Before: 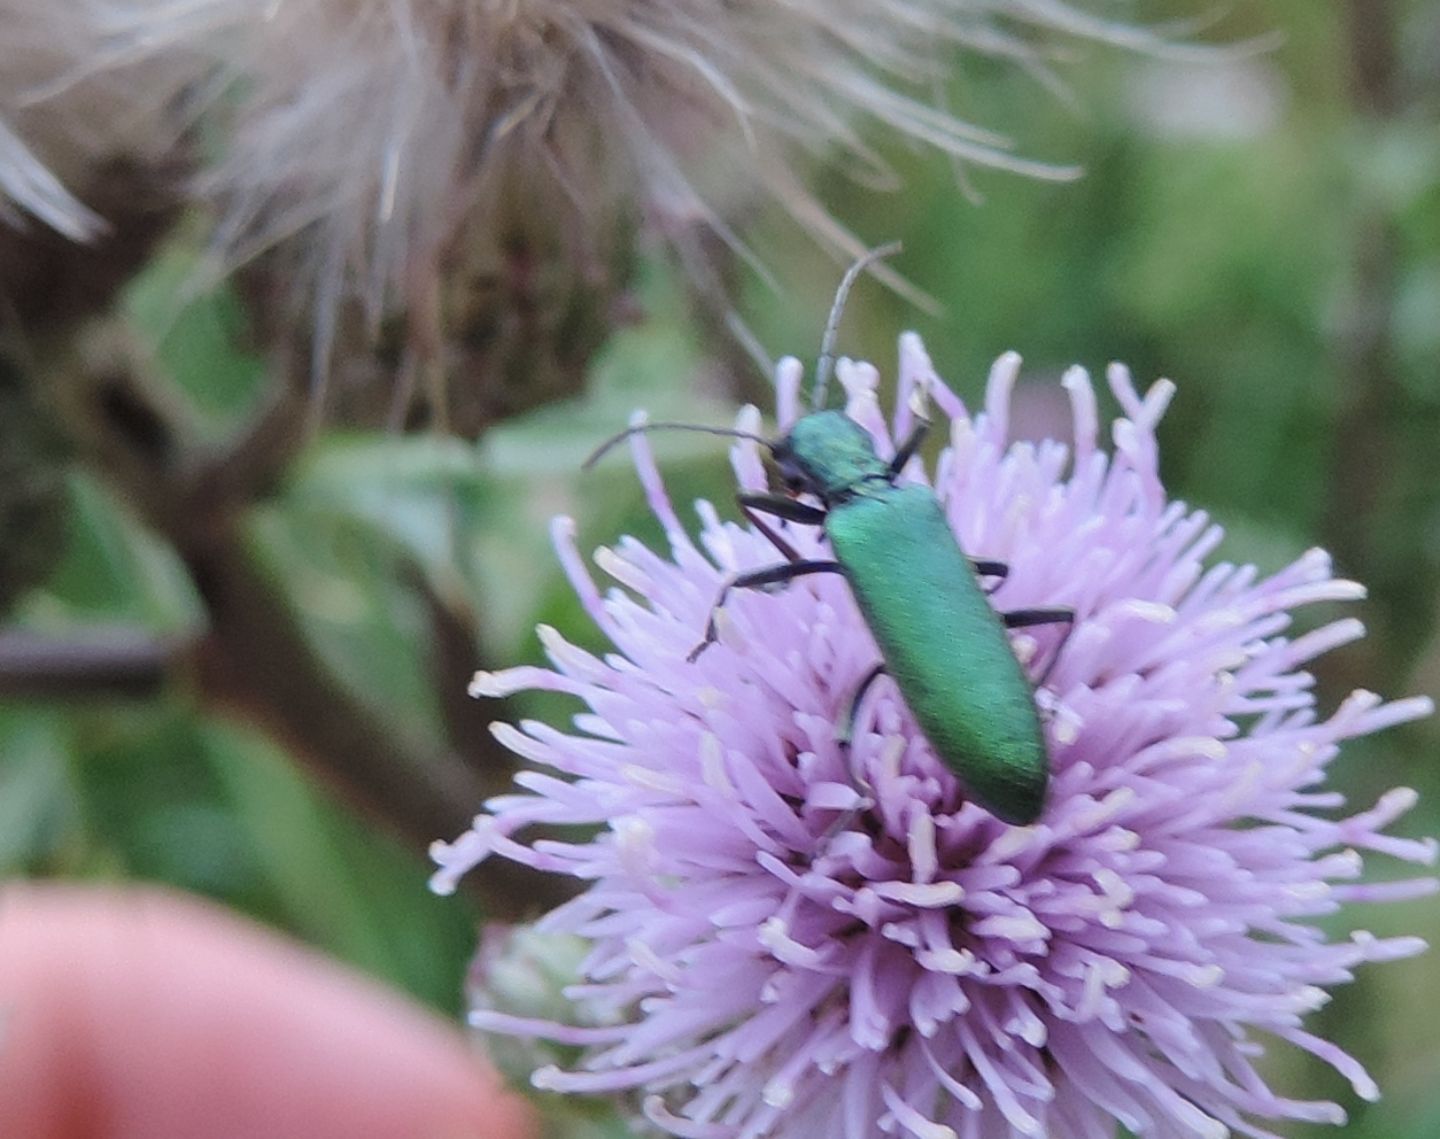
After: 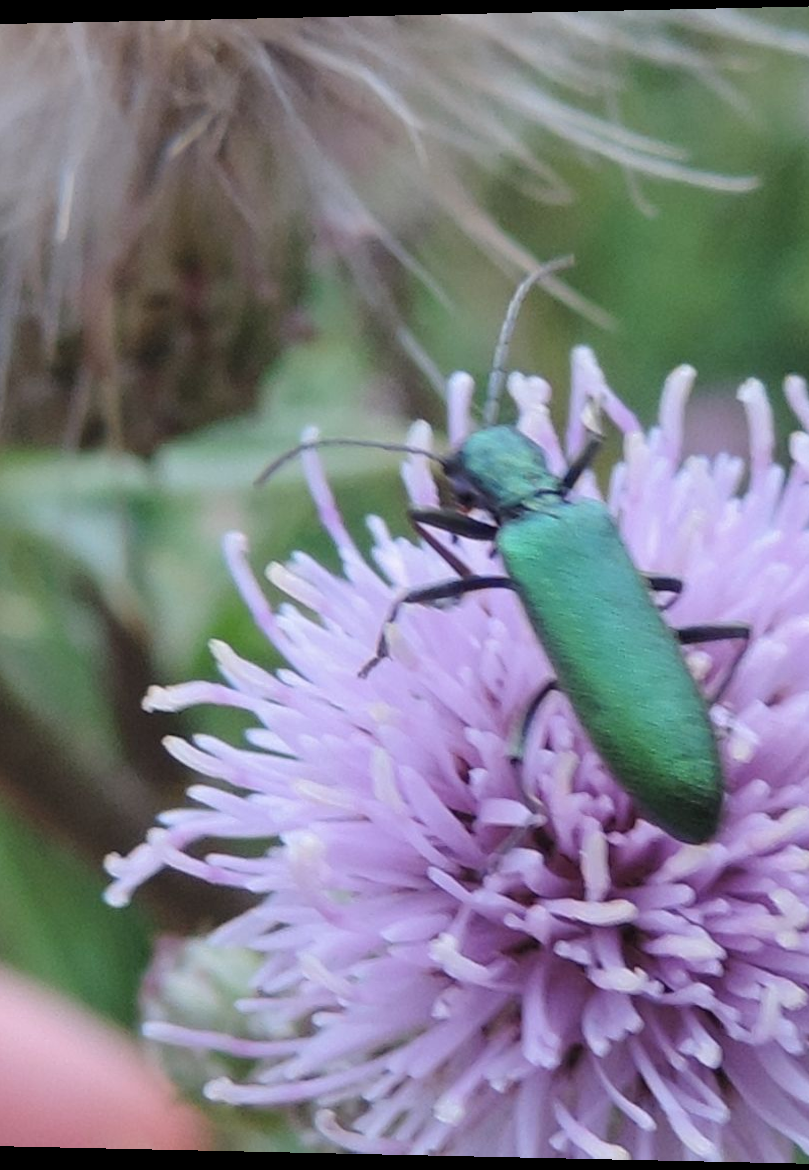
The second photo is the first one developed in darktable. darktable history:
rotate and perspective: lens shift (horizontal) -0.055, automatic cropping off
crop: left 21.496%, right 22.254%
